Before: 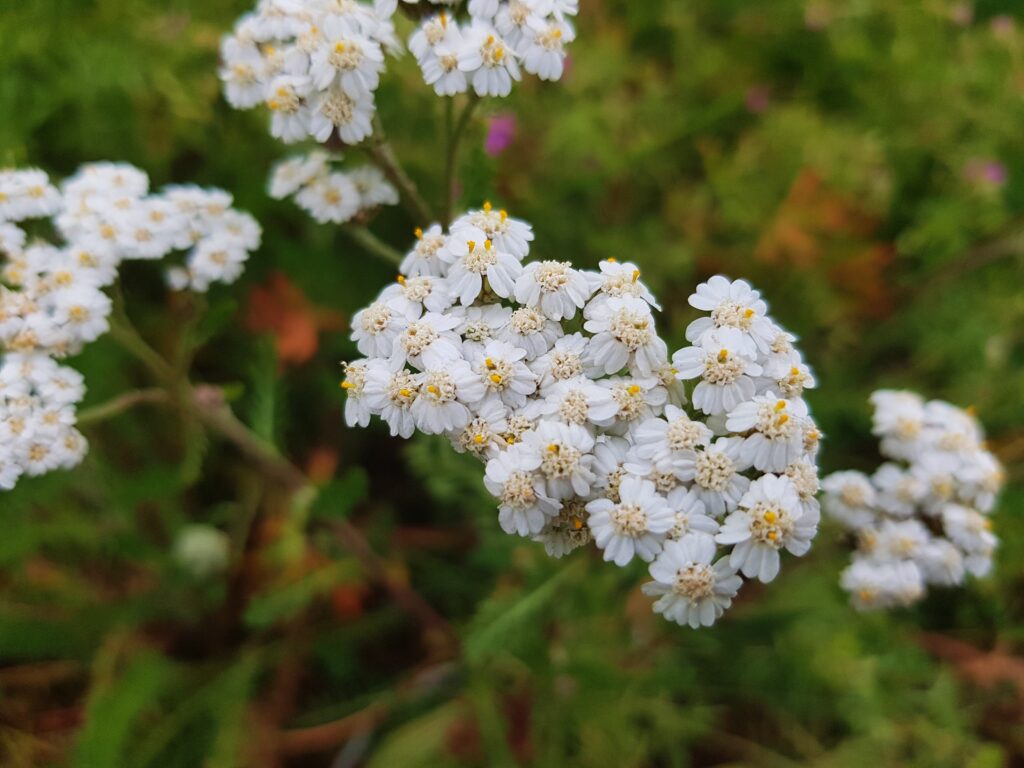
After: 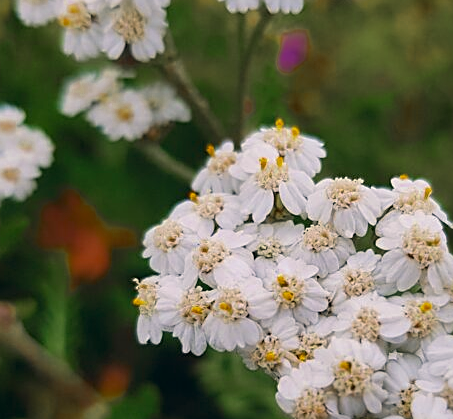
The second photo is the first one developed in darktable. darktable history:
exposure: exposure 0.026 EV, compensate highlight preservation false
sharpen: on, module defaults
crop: left 20.405%, top 10.875%, right 35.332%, bottom 34.438%
color zones: curves: ch0 [(0.11, 0.396) (0.195, 0.36) (0.25, 0.5) (0.303, 0.412) (0.357, 0.544) (0.75, 0.5) (0.967, 0.328)]; ch1 [(0, 0.468) (0.112, 0.512) (0.202, 0.6) (0.25, 0.5) (0.307, 0.352) (0.357, 0.544) (0.75, 0.5) (0.963, 0.524)]
color correction: highlights a* 5.37, highlights b* 5.34, shadows a* -4.85, shadows b* -5.13
